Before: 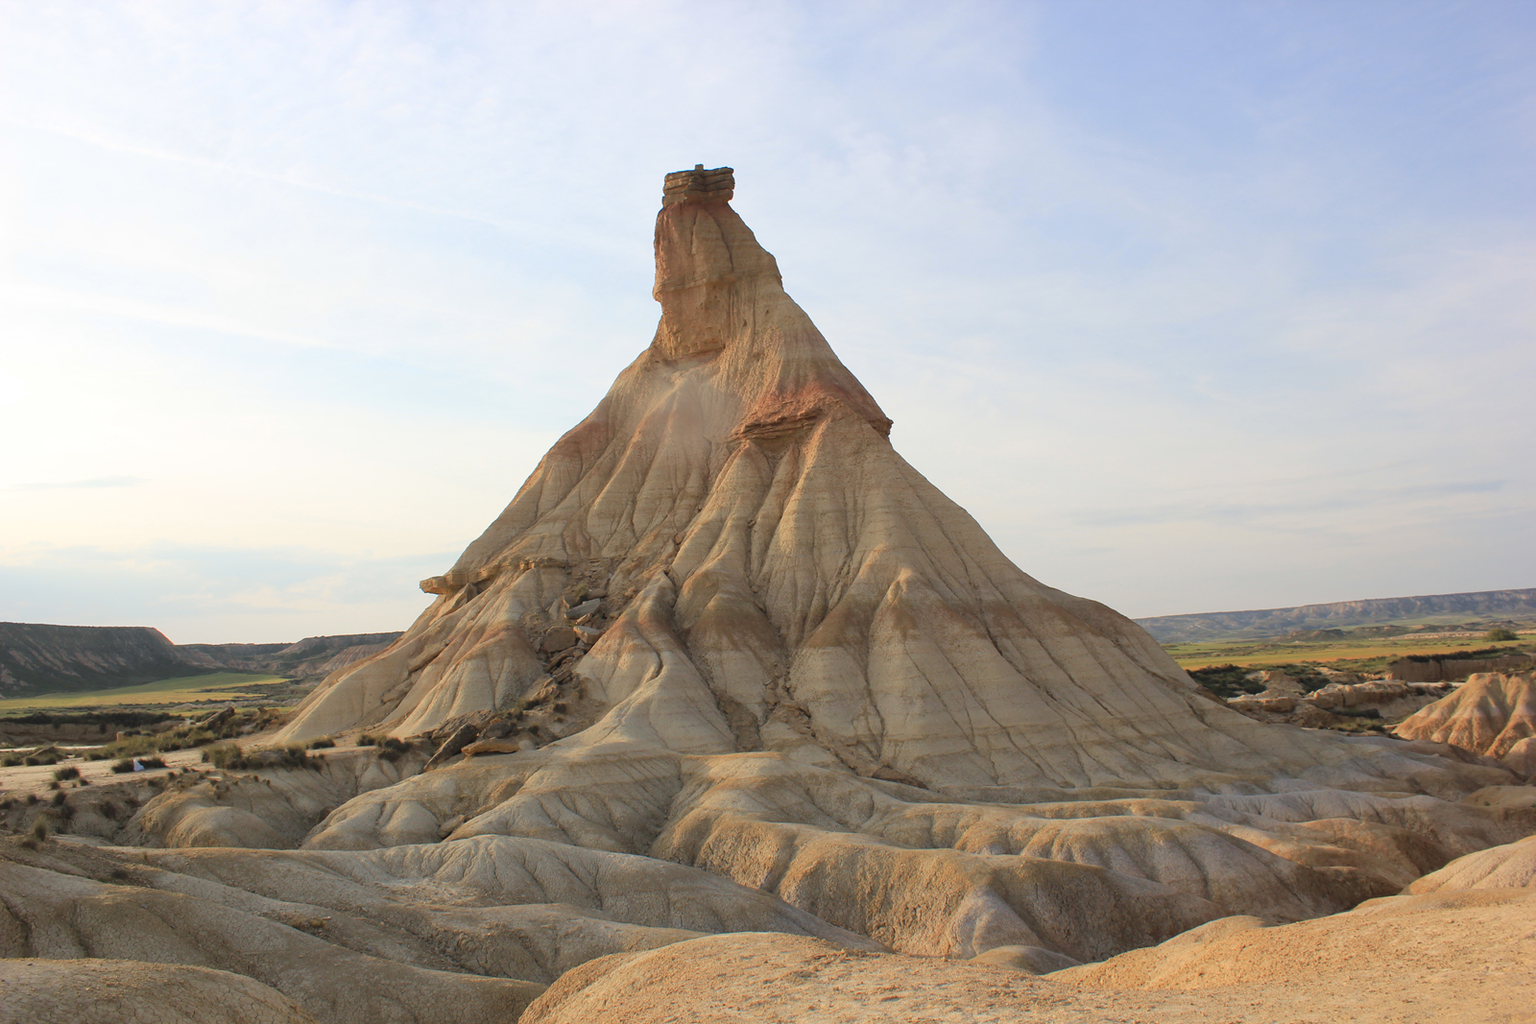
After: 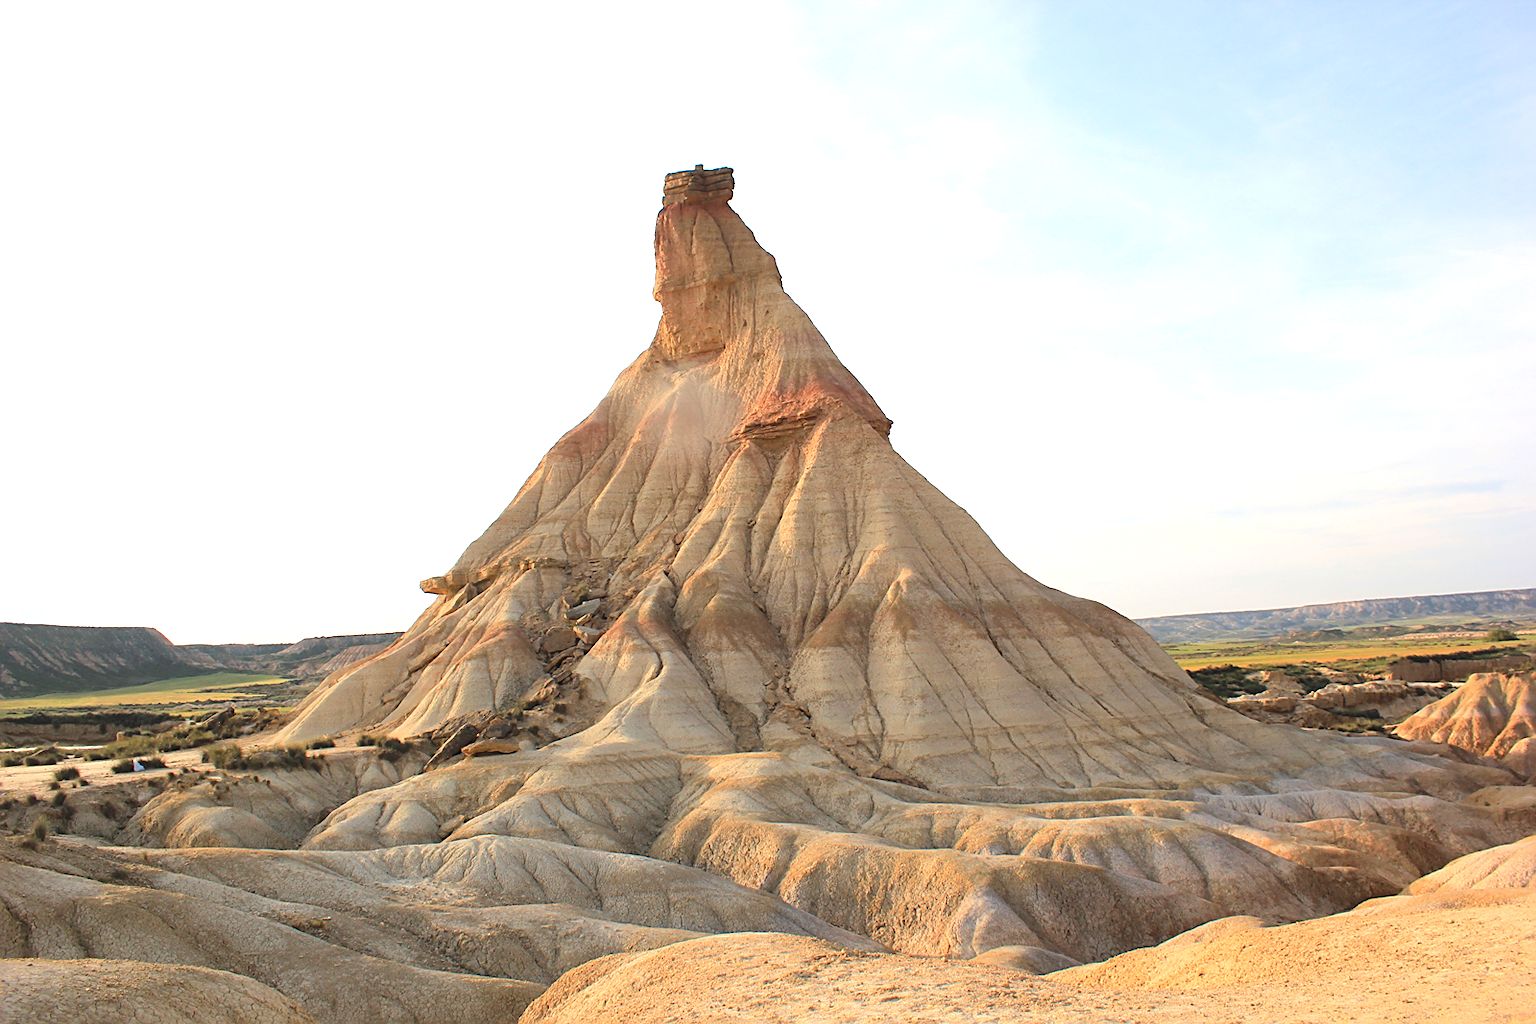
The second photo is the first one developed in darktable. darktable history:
tone curve: curves: ch0 [(0, 0) (0.08, 0.069) (0.4, 0.391) (0.6, 0.609) (0.92, 0.93) (1, 1)], color space Lab, independent channels, preserve colors none
sharpen: on, module defaults
exposure: black level correction 0, exposure 0.7 EV, compensate exposure bias true, compensate highlight preservation false
